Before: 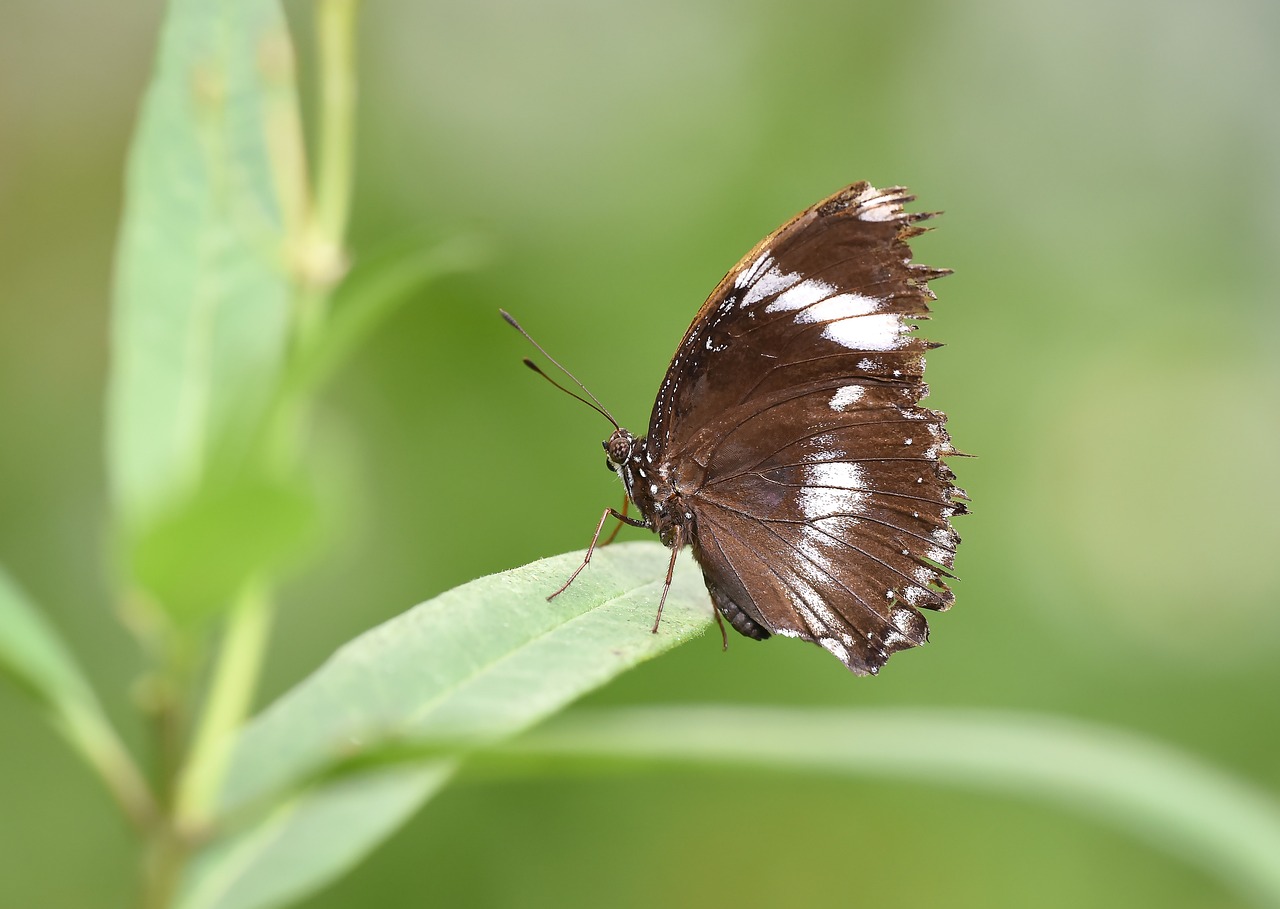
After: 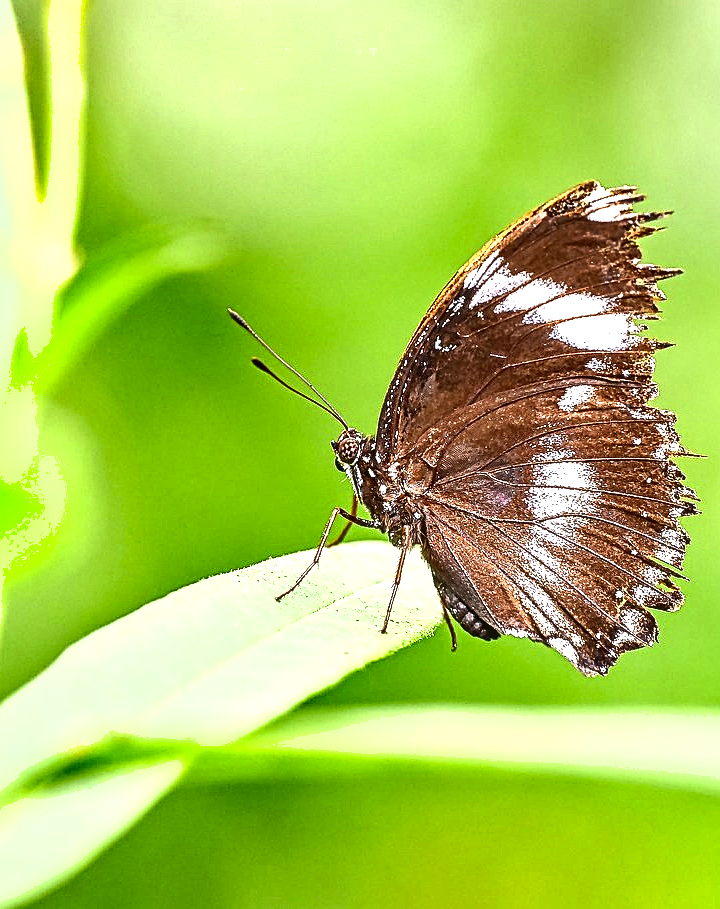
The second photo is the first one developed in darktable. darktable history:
crop: left 21.236%, right 22.448%
contrast equalizer: y [[0.5, 0.542, 0.583, 0.625, 0.667, 0.708], [0.5 ×6], [0.5 ×6], [0 ×6], [0 ×6]]
shadows and highlights: shadows 53.03, highlights color adjustment 32.67%, soften with gaussian
exposure: black level correction 0, exposure 1.123 EV, compensate highlight preservation false
local contrast: on, module defaults
contrast brightness saturation: contrast 0.157, saturation 0.31
sharpen: on, module defaults
